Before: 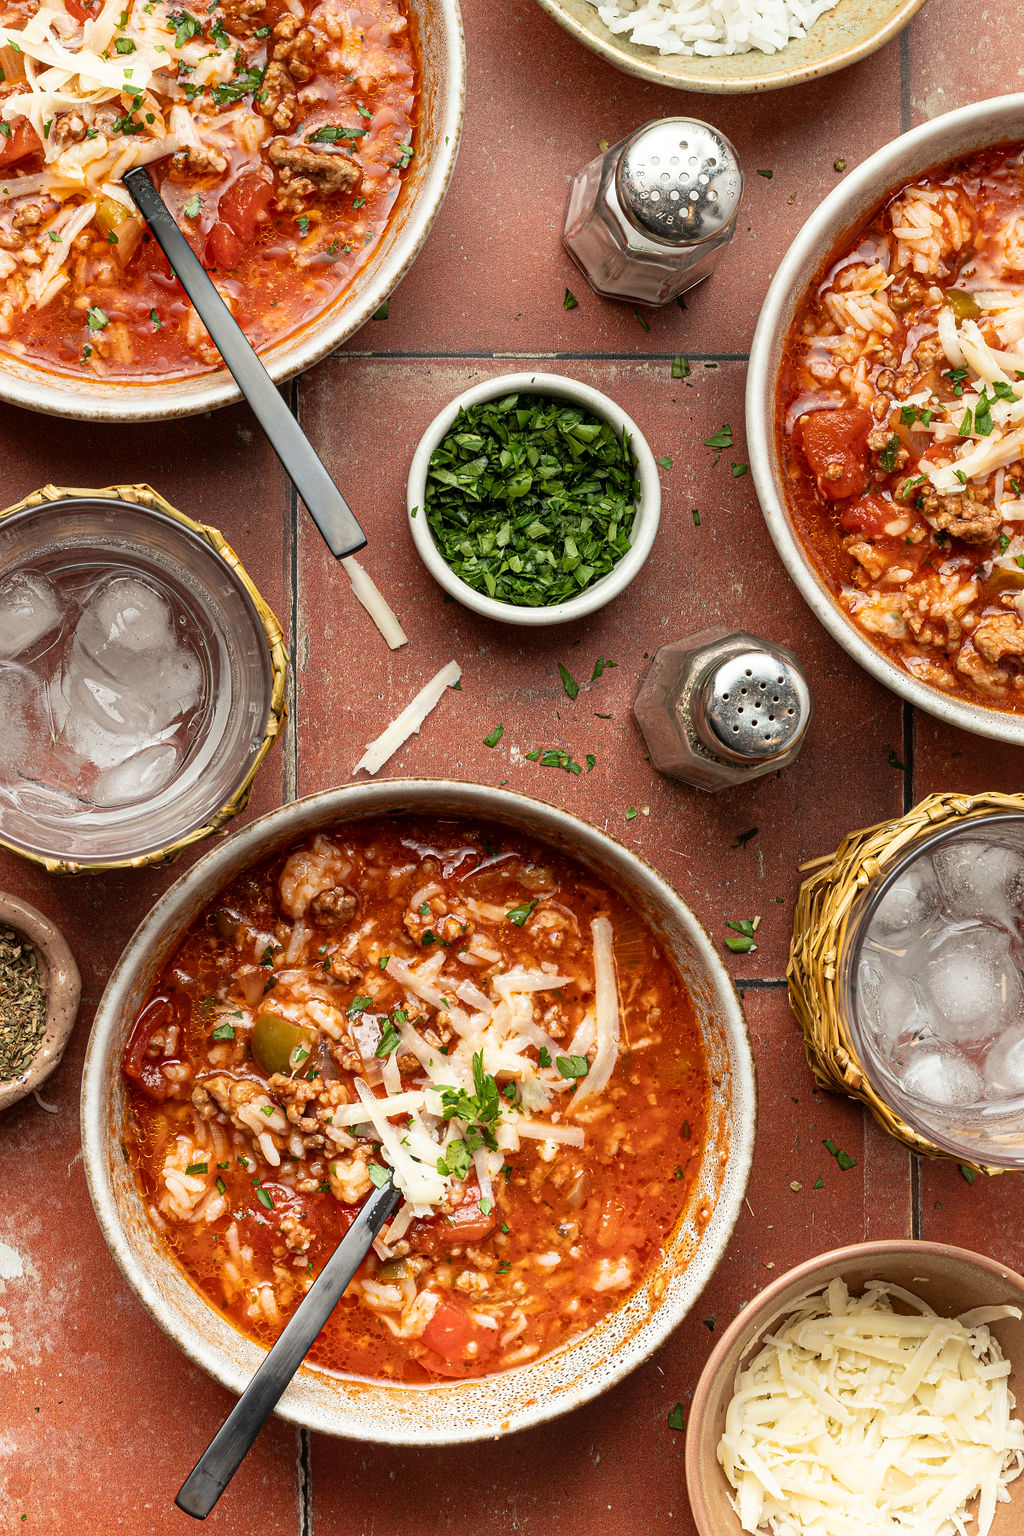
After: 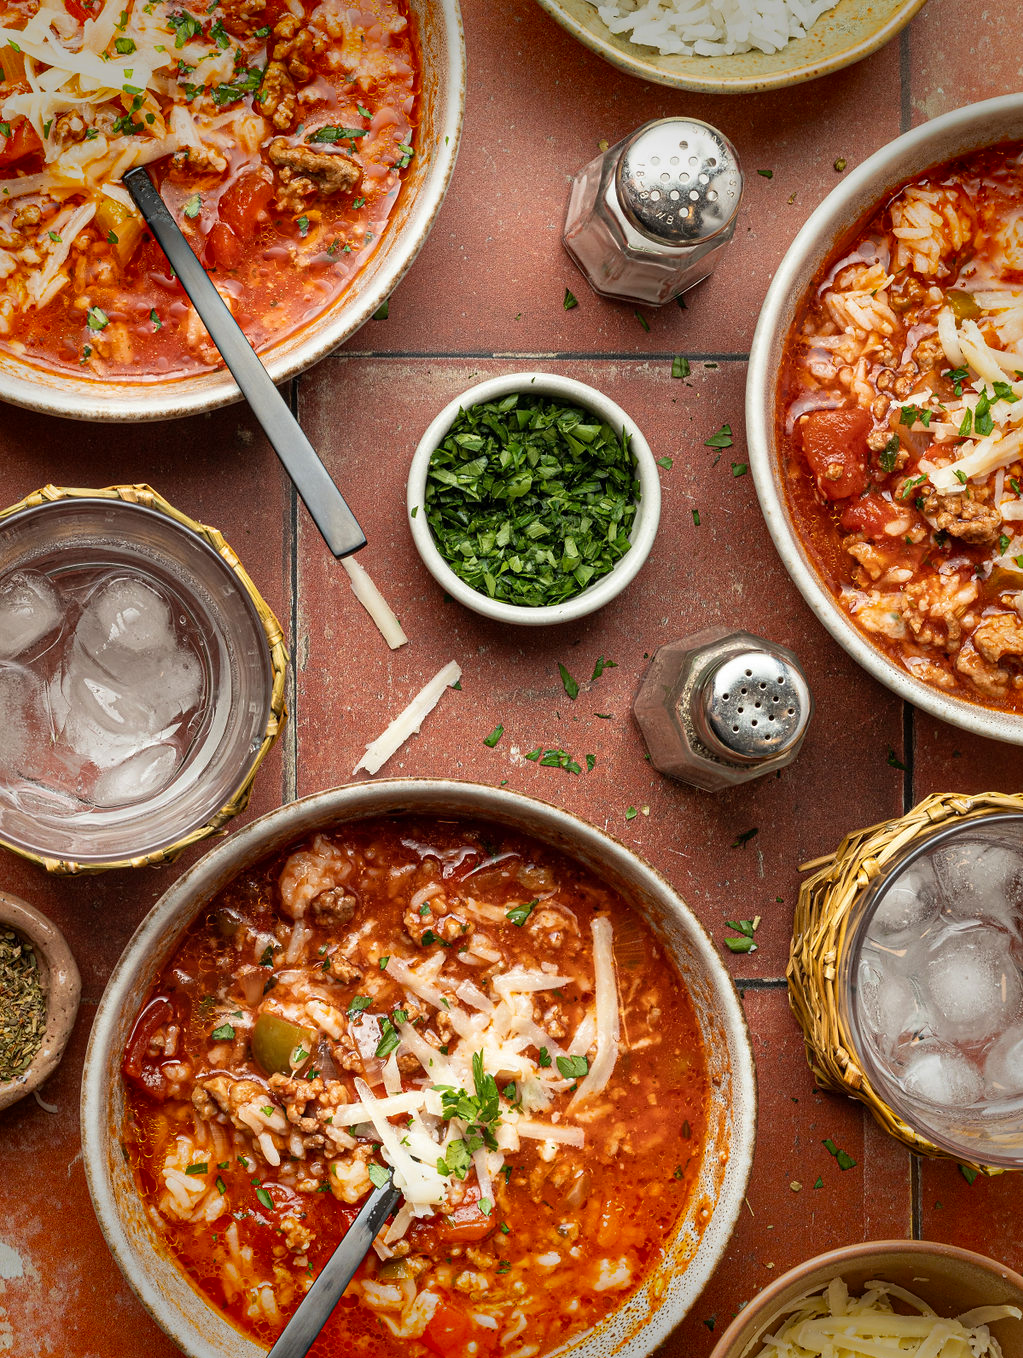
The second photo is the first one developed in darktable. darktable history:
crop and rotate: top 0%, bottom 11.53%
vignetting: fall-off start 69.02%, fall-off radius 29.14%, saturation 0.387, width/height ratio 0.984, shape 0.862
